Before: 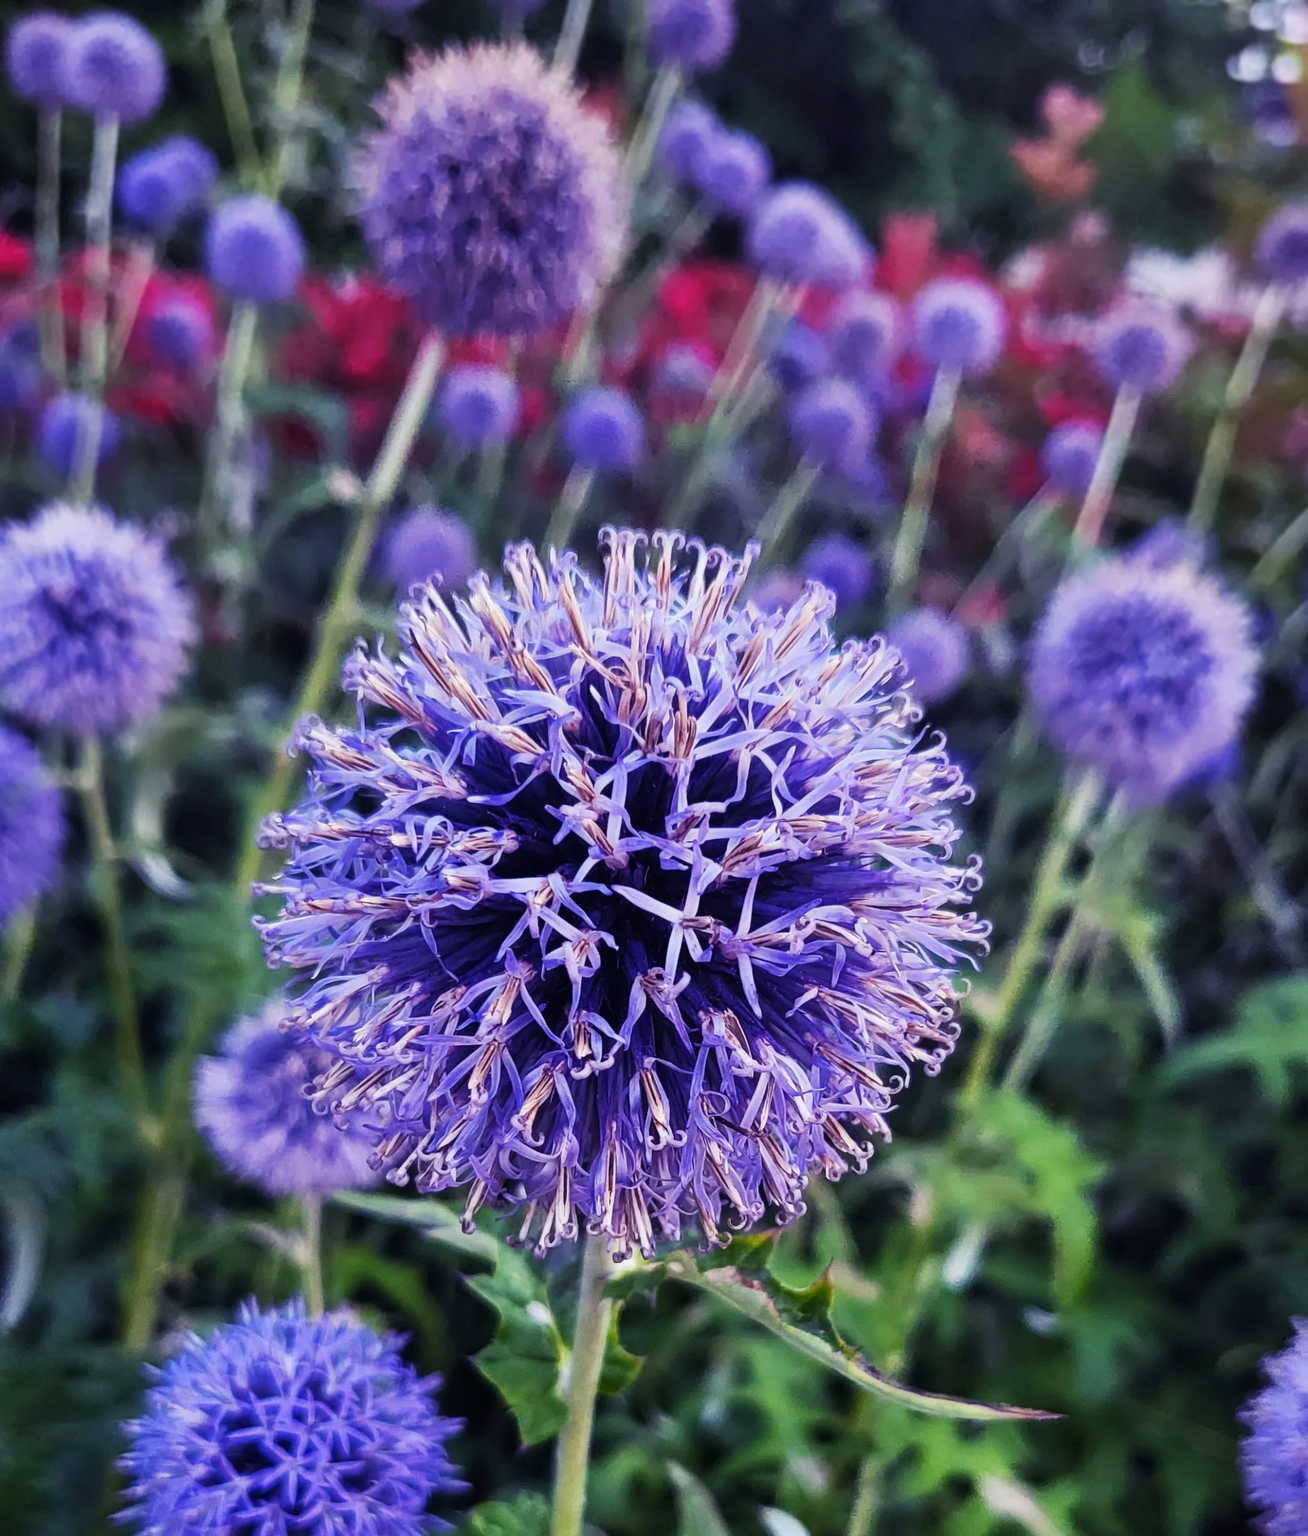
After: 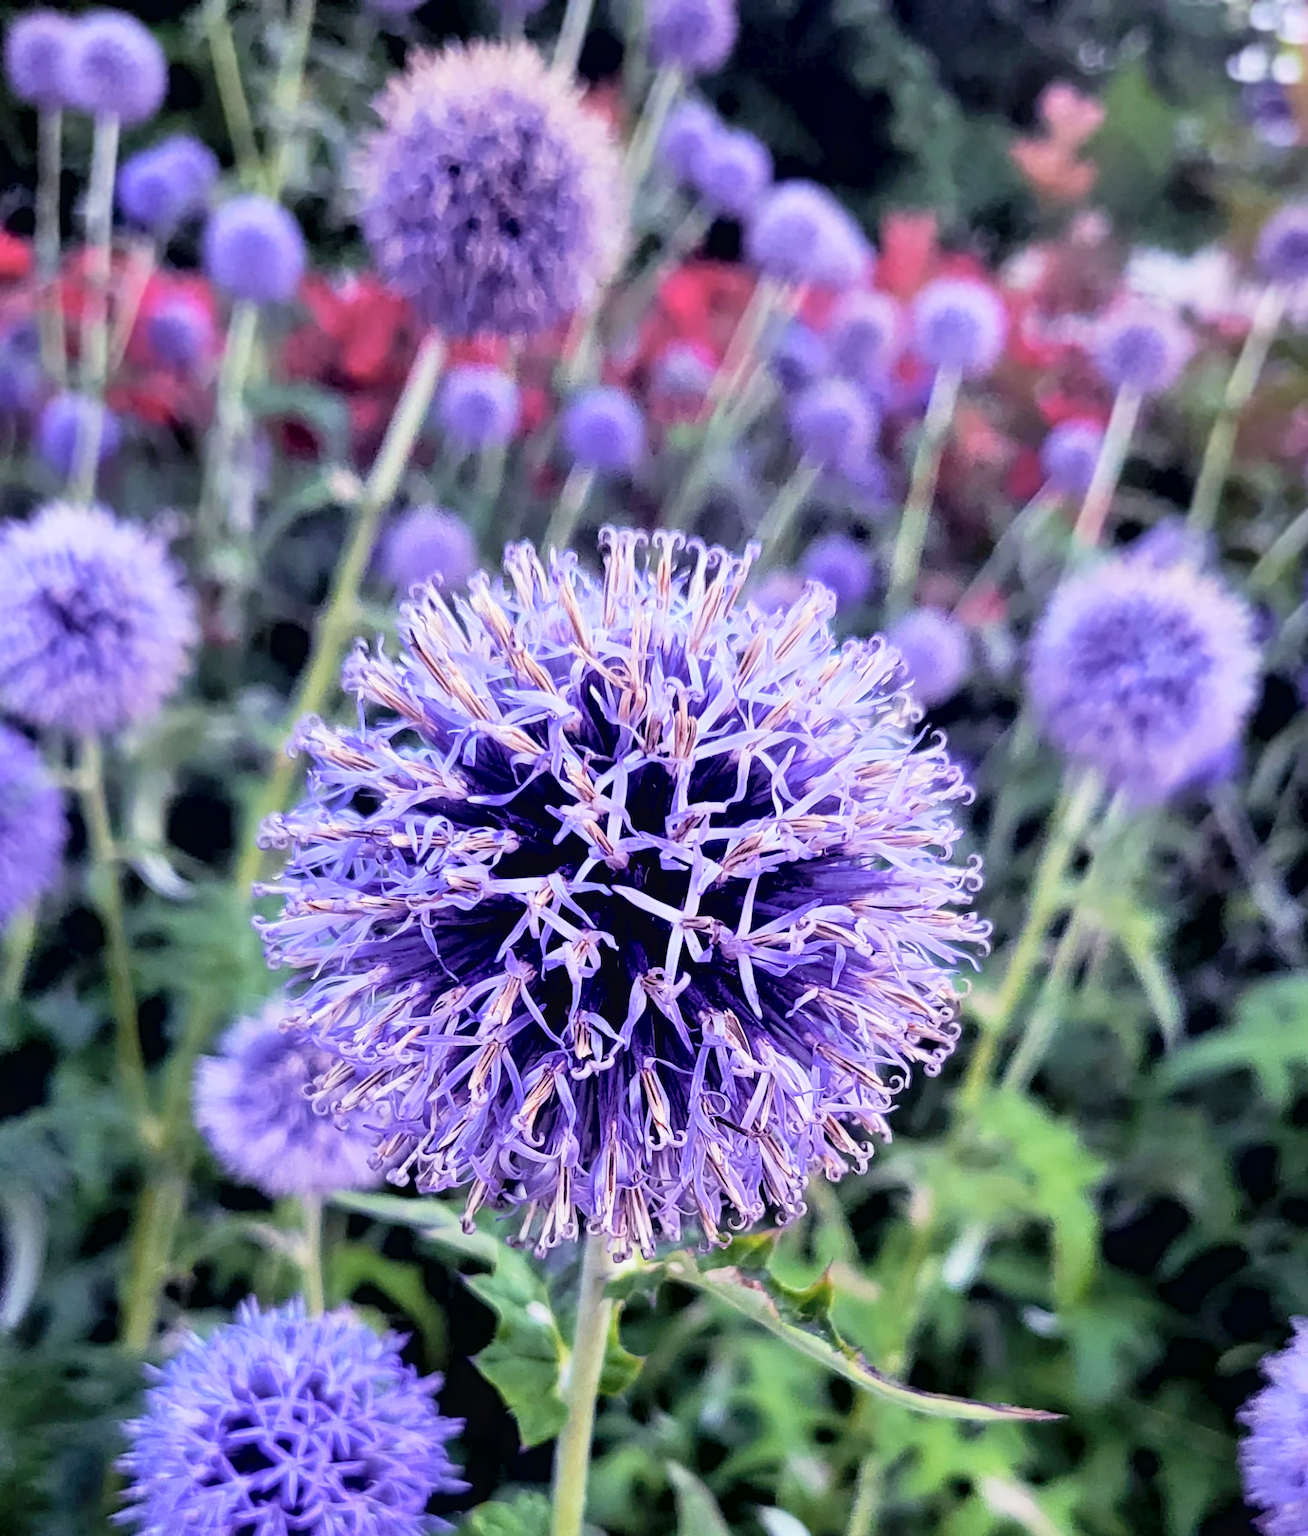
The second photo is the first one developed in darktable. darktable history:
exposure: black level correction 0.009, exposure -0.159 EV, compensate highlight preservation false
global tonemap: drago (0.7, 100)
